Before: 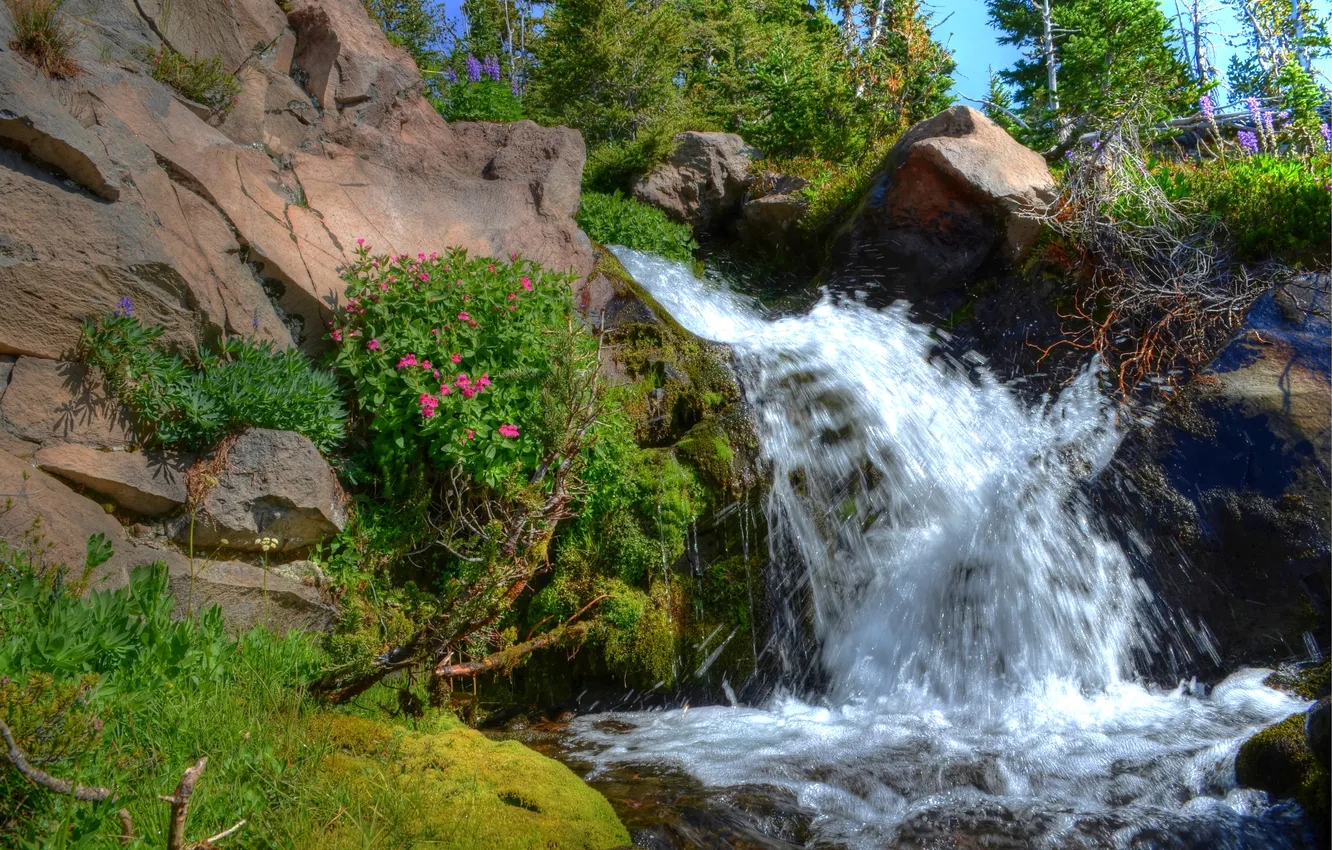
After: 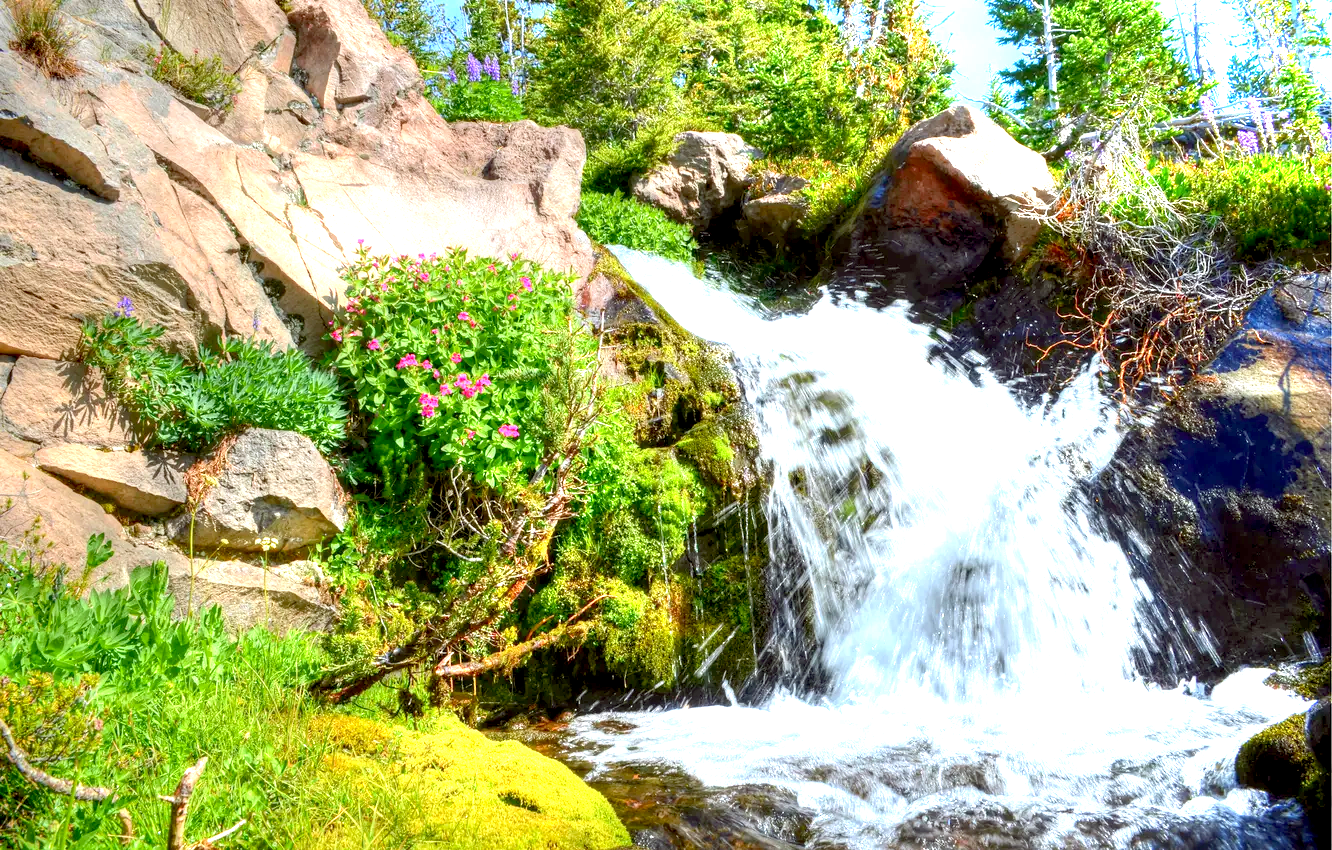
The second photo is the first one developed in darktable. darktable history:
color balance: lift [1.005, 1.002, 0.998, 0.998], gamma [1, 1.021, 1.02, 0.979], gain [0.923, 1.066, 1.056, 0.934]
color correction: highlights a* -0.772, highlights b* -8.92
exposure: black level correction 0.005, exposure 2.084 EV, compensate highlight preservation false
